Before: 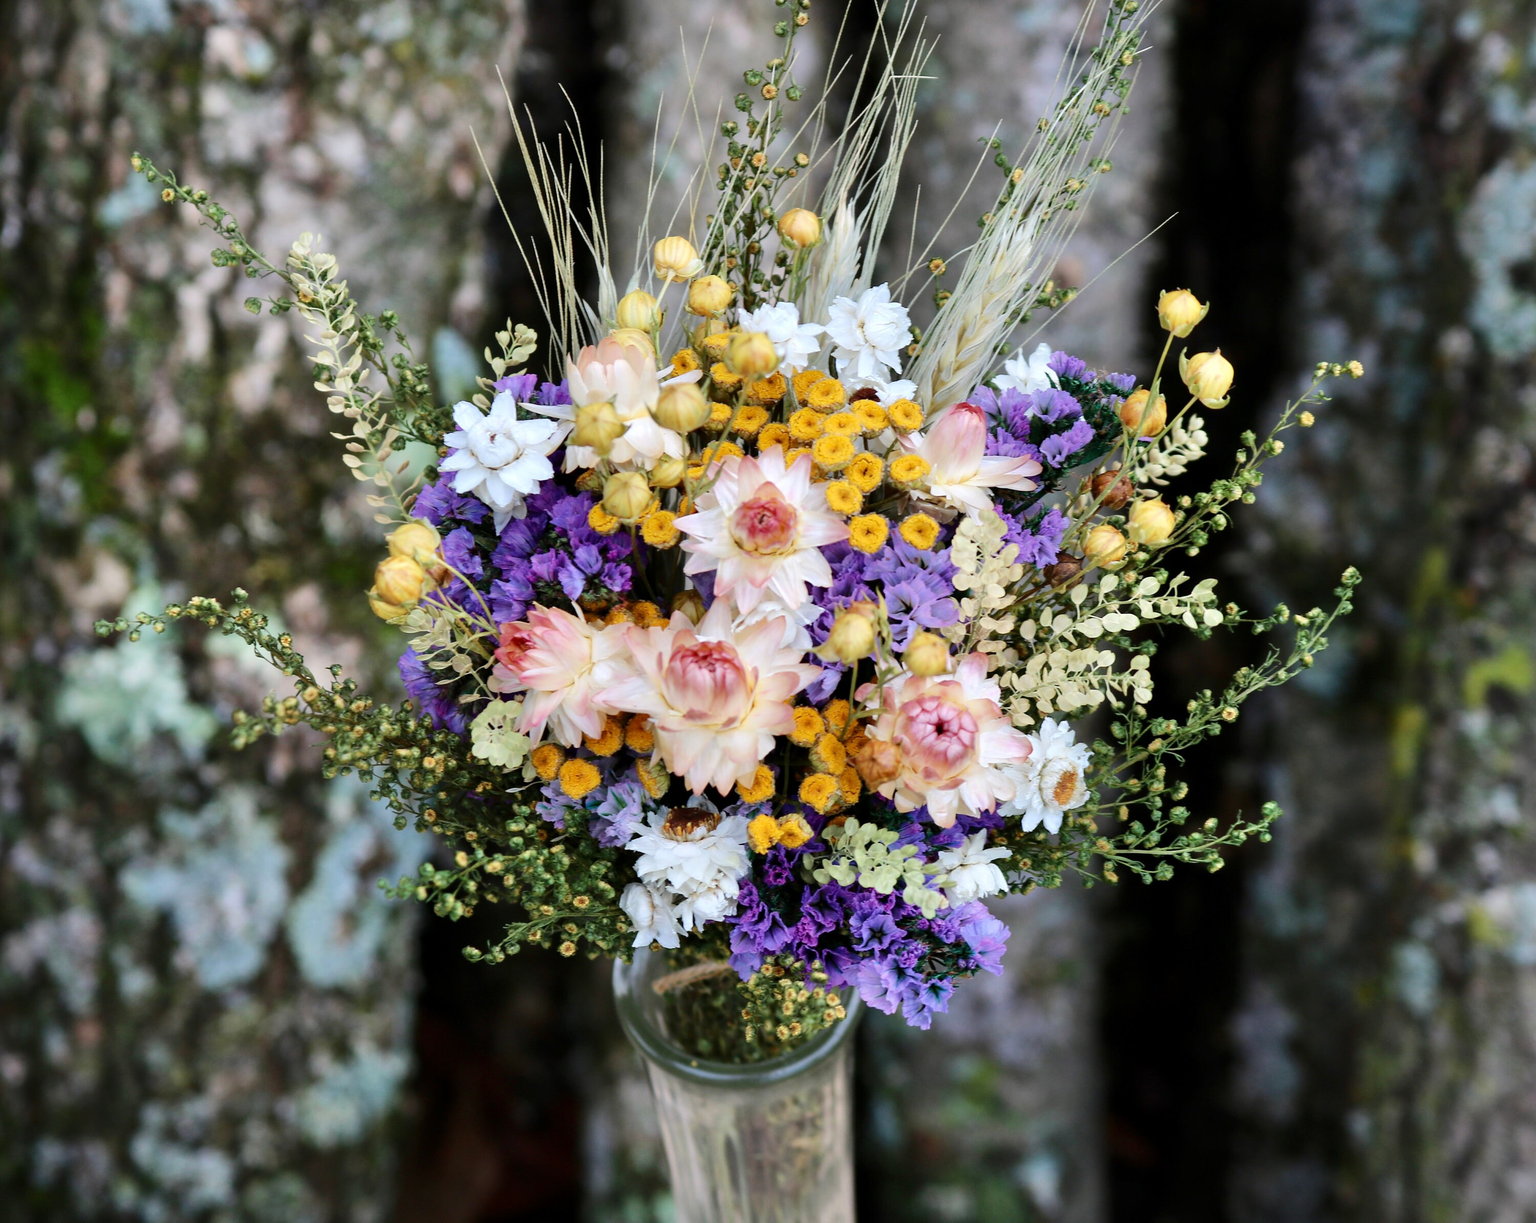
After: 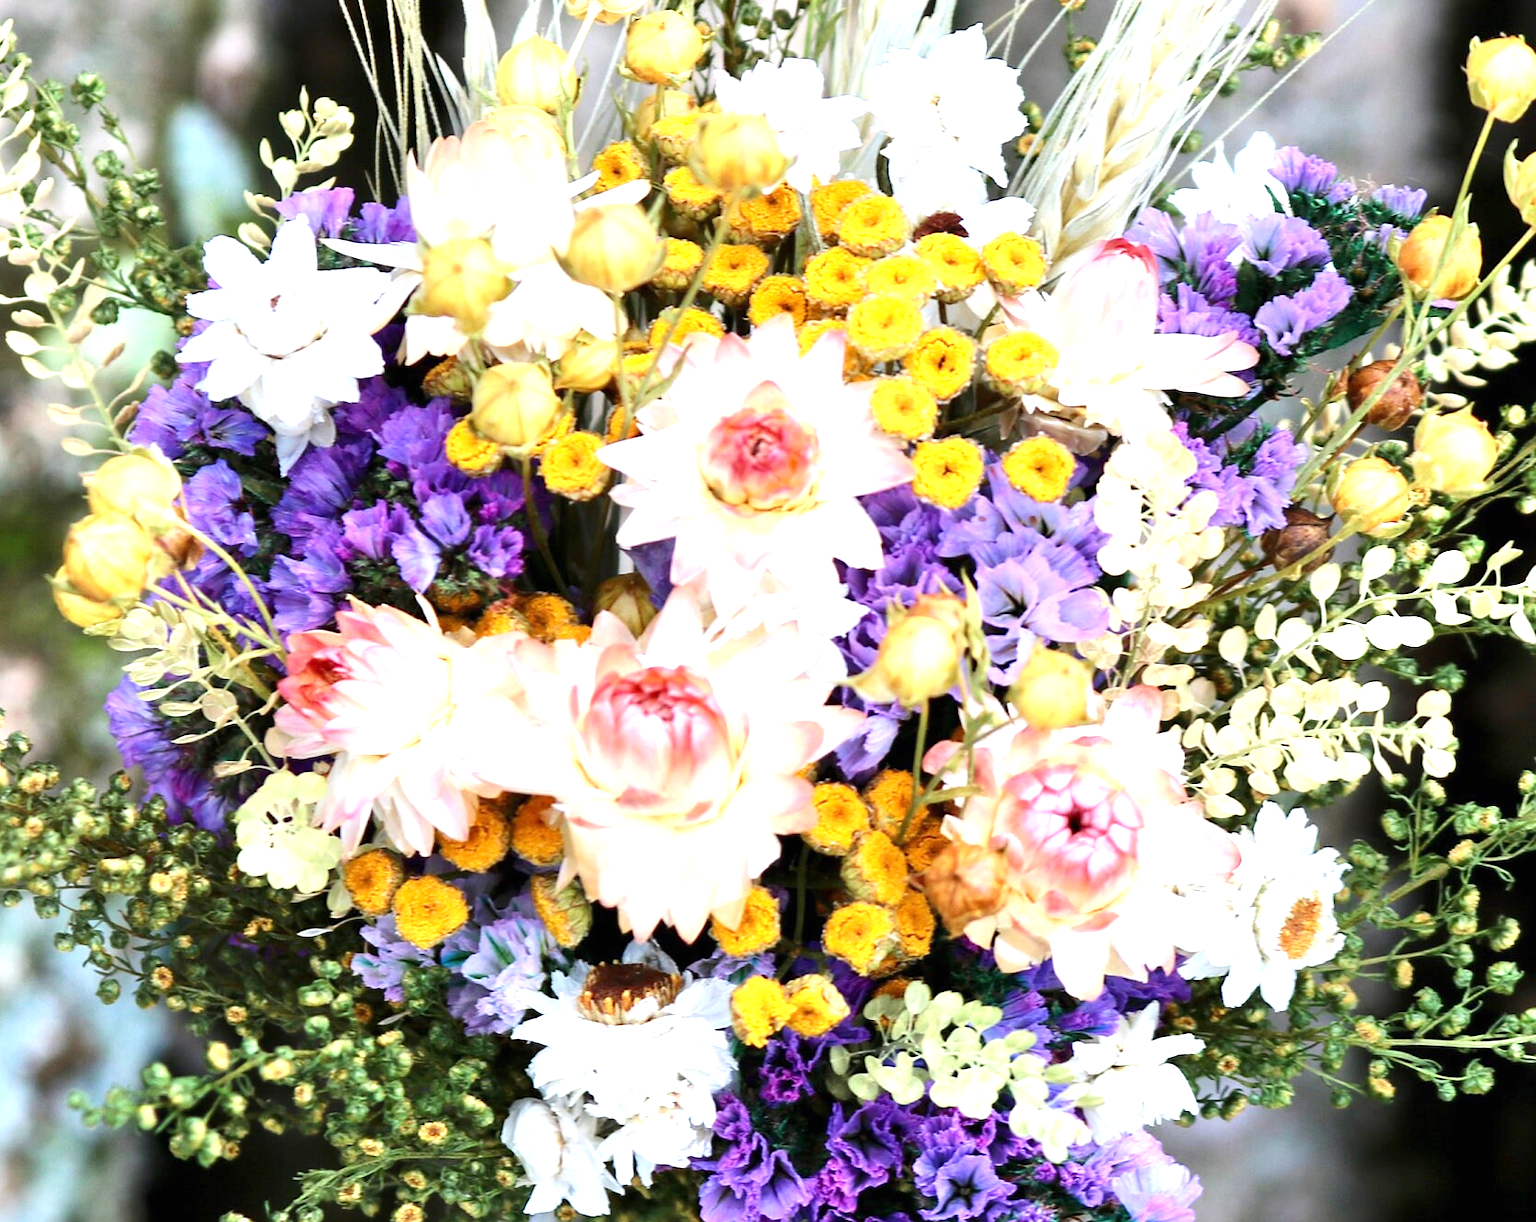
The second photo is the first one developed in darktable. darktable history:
crop and rotate: left 22.13%, top 22.054%, right 22.026%, bottom 22.102%
exposure: black level correction 0, exposure 1.1 EV, compensate exposure bias true, compensate highlight preservation false
